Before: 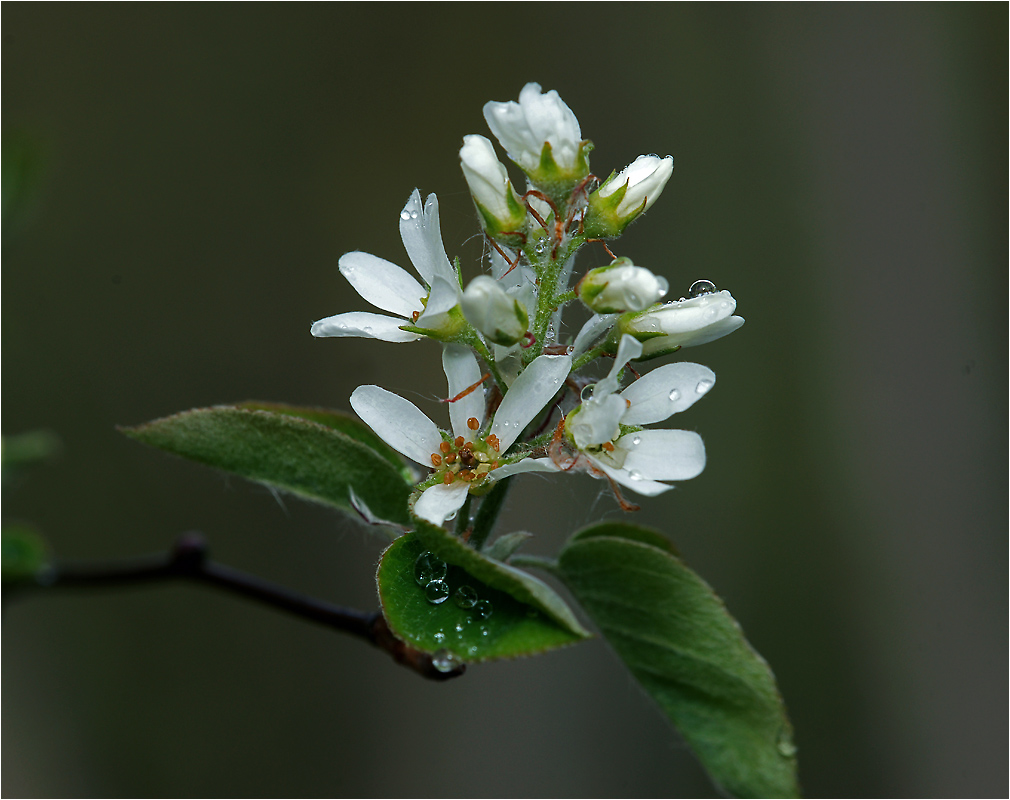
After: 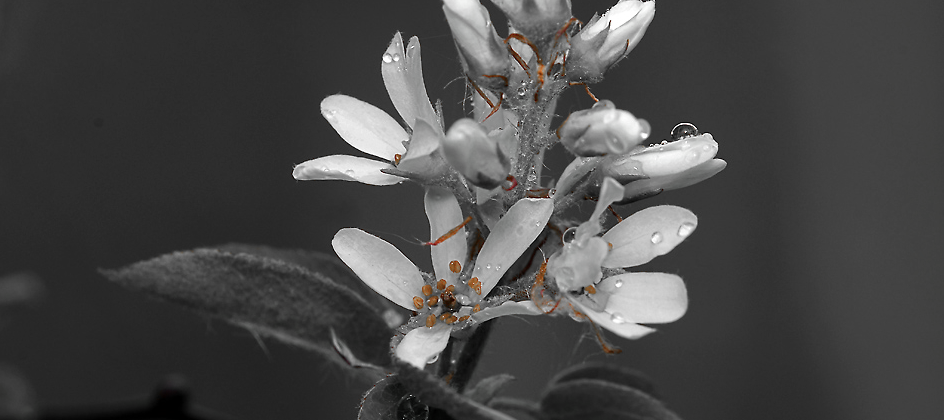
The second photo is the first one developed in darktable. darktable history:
crop: left 1.819%, top 19.692%, right 4.672%, bottom 27.791%
local contrast: mode bilateral grid, contrast 21, coarseness 50, detail 103%, midtone range 0.2
color zones: curves: ch0 [(0, 0.65) (0.096, 0.644) (0.221, 0.539) (0.429, 0.5) (0.571, 0.5) (0.714, 0.5) (0.857, 0.5) (1, 0.65)]; ch1 [(0, 0.5) (0.143, 0.5) (0.257, -0.002) (0.429, 0.04) (0.571, -0.001) (0.714, -0.015) (0.857, 0.024) (1, 0.5)]
